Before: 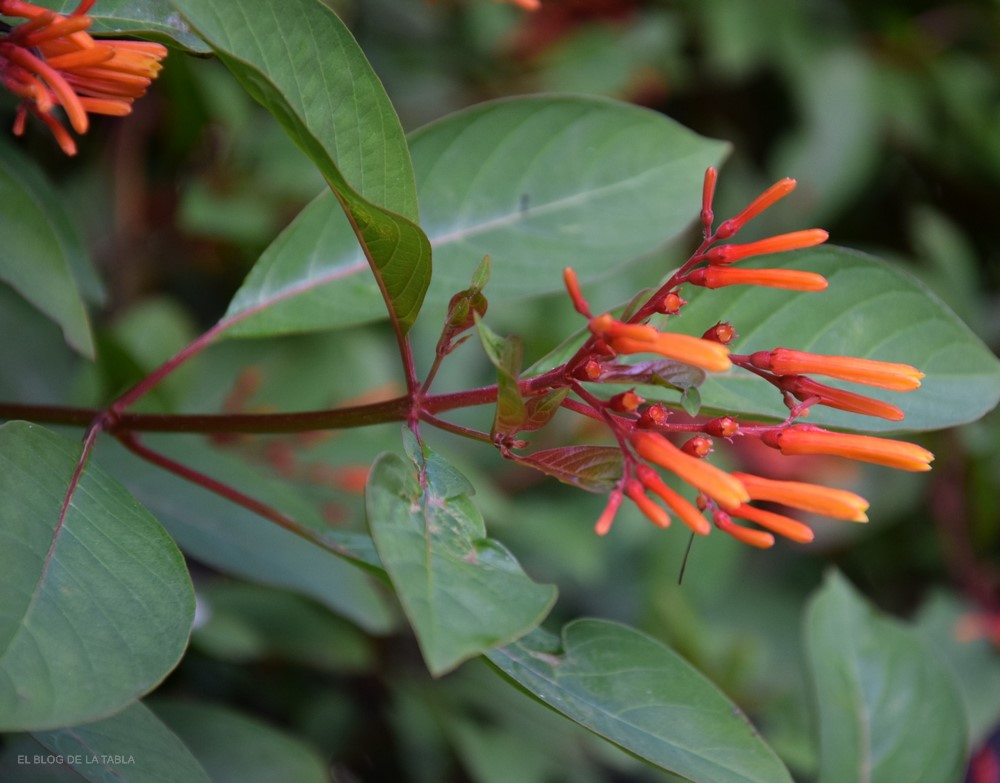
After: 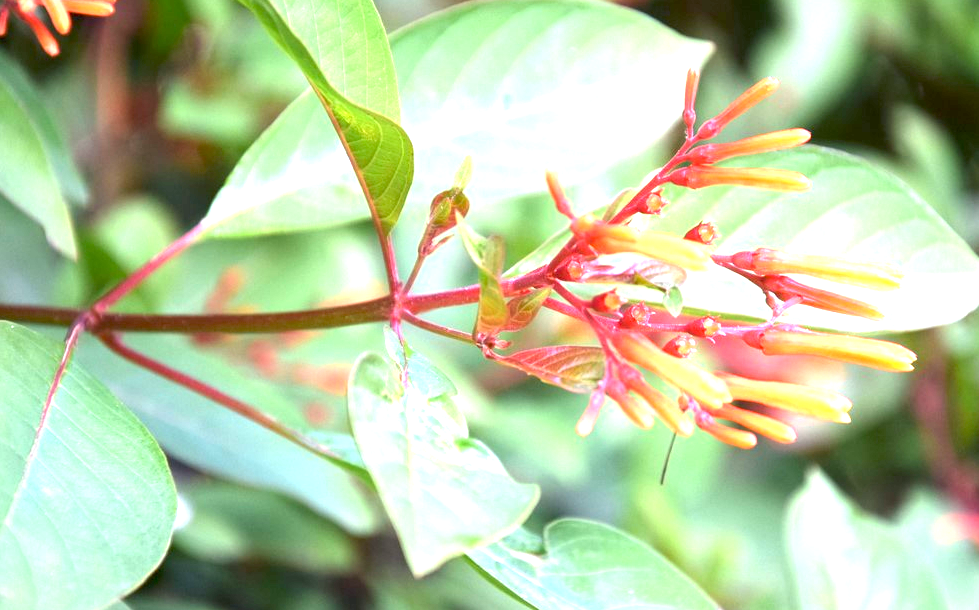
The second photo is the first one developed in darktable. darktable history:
color balance: mode lift, gamma, gain (sRGB), lift [1, 1, 1.022, 1.026]
exposure: black level correction 0.001, exposure 2.607 EV, compensate exposure bias true, compensate highlight preservation false
crop and rotate: left 1.814%, top 12.818%, right 0.25%, bottom 9.225%
